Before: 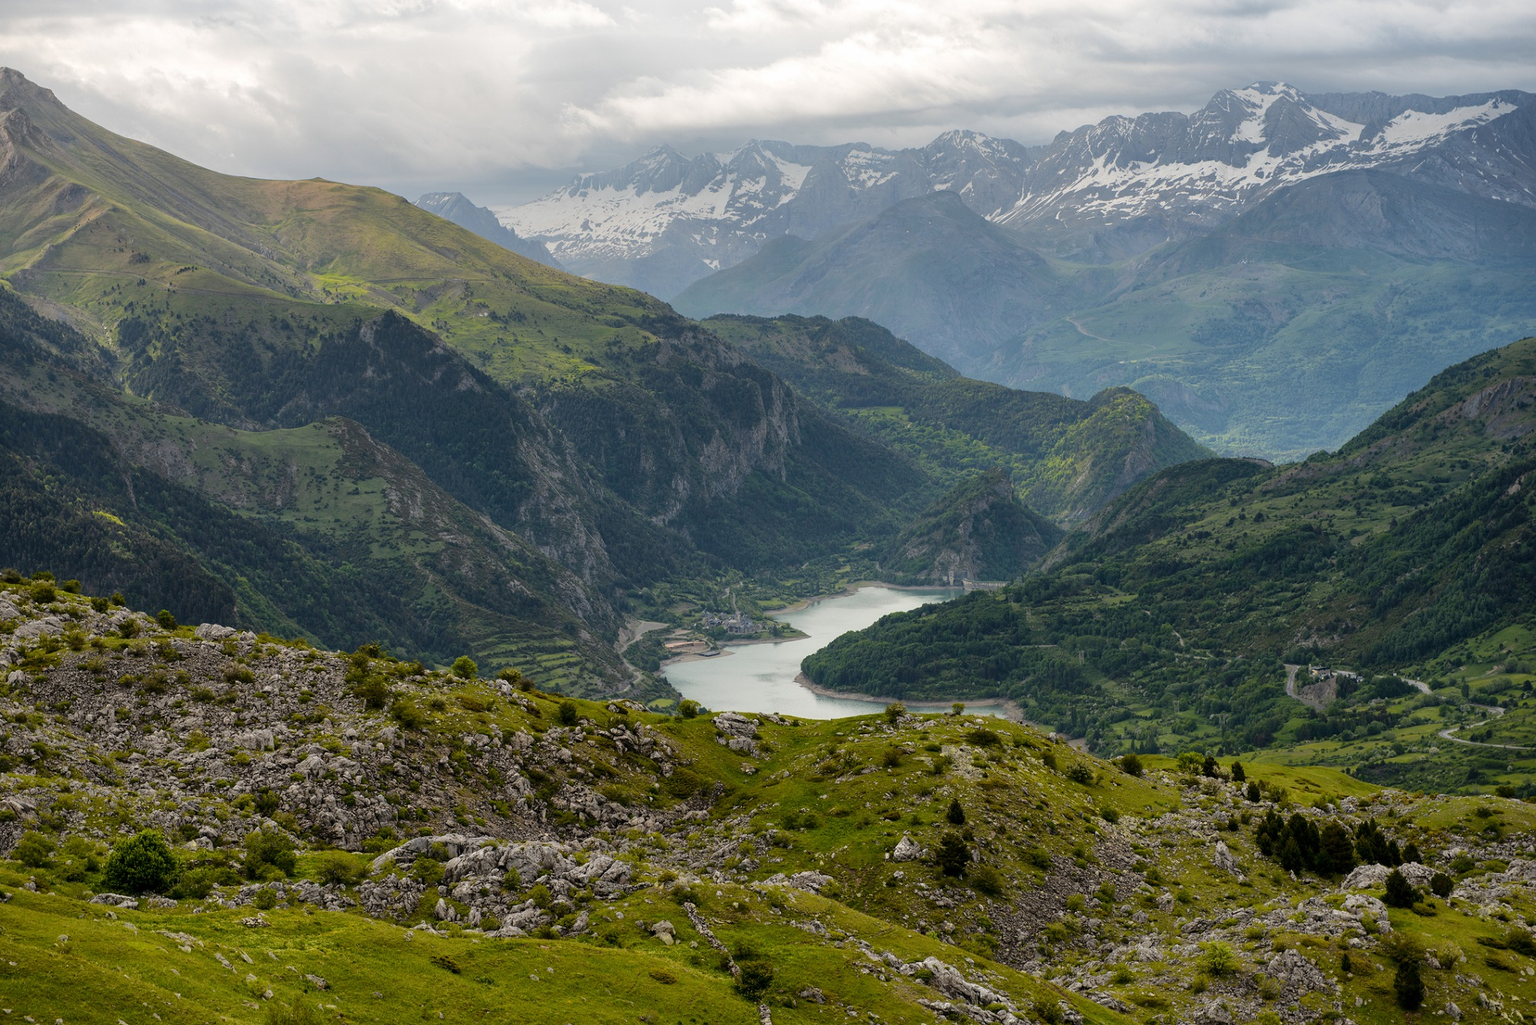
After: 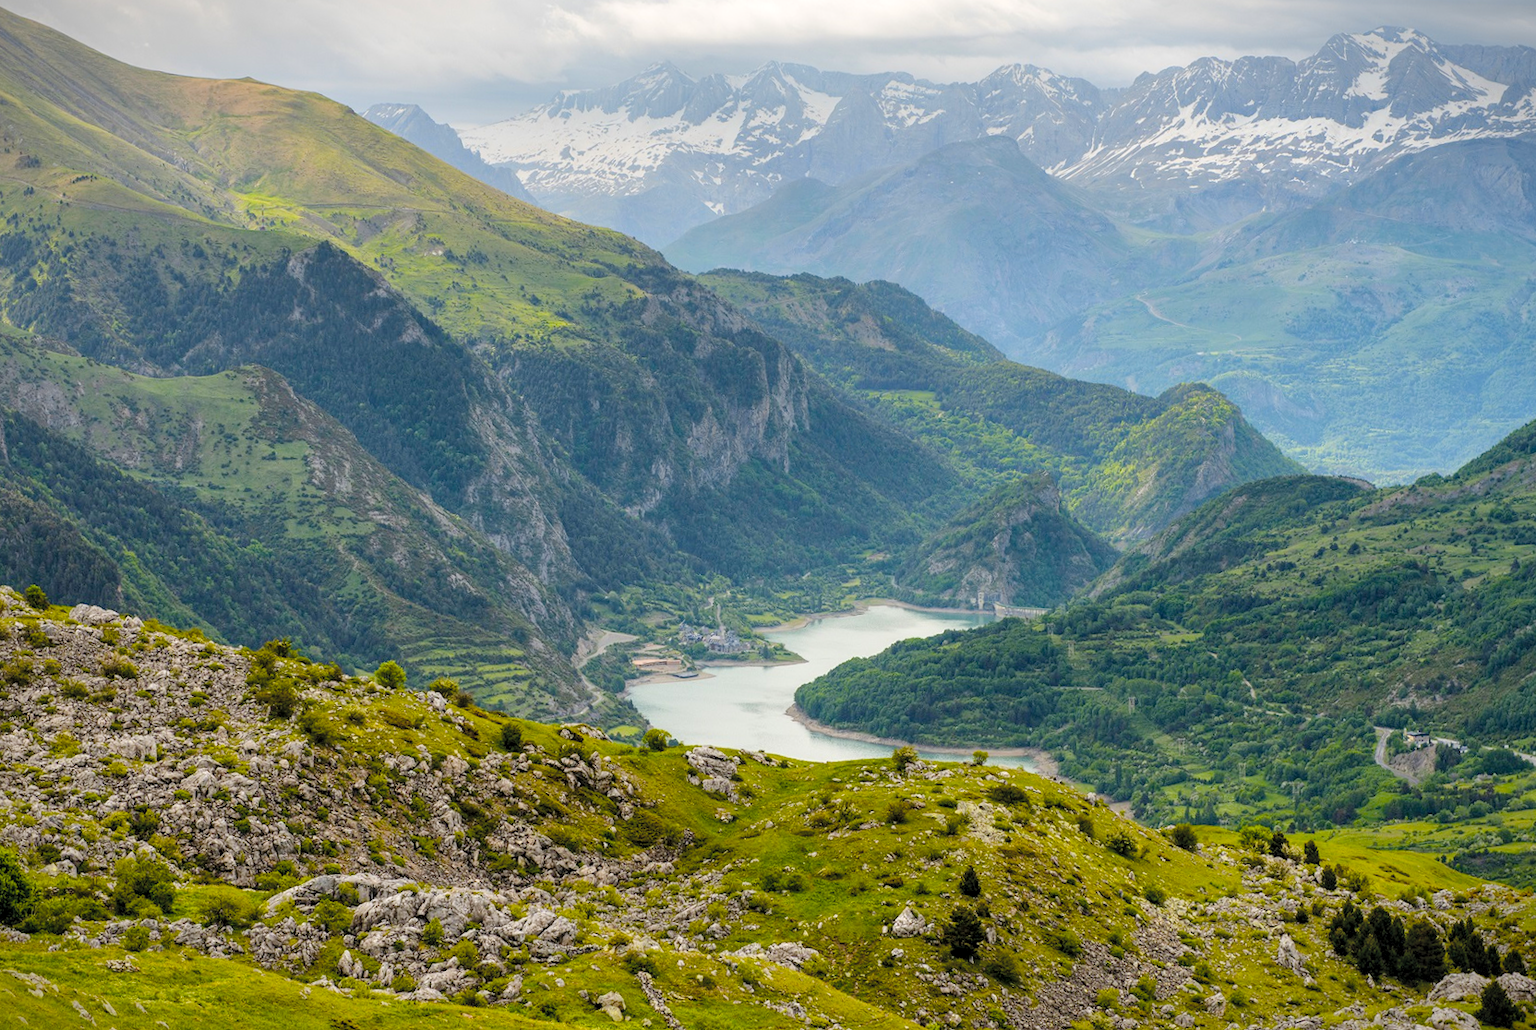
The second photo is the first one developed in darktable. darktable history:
contrast brightness saturation: contrast 0.104, brightness 0.3, saturation 0.146
local contrast: on, module defaults
color balance rgb: perceptual saturation grading › global saturation 20%, perceptual saturation grading › highlights -25.643%, perceptual saturation grading › shadows 49.6%, perceptual brilliance grading › global brilliance 1.233%, perceptual brilliance grading › highlights -3.918%
crop and rotate: angle -3.25°, left 5.112%, top 5.228%, right 4.746%, bottom 4.125%
vignetting: fall-off start 100.8%, saturation 0.001, width/height ratio 1.308
